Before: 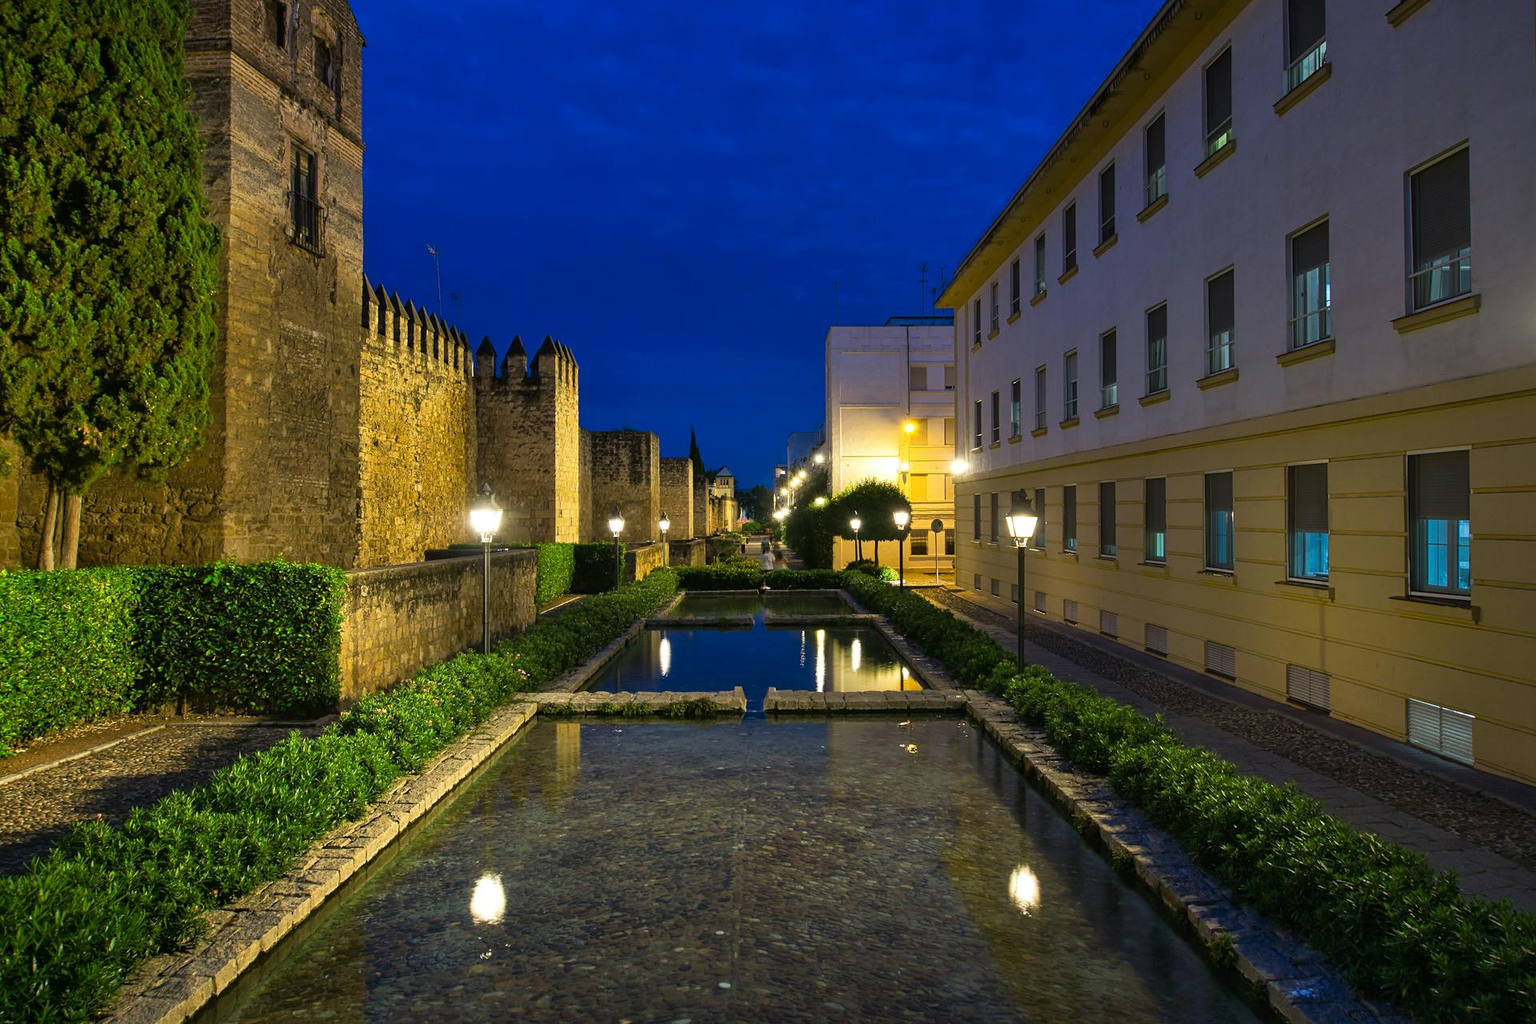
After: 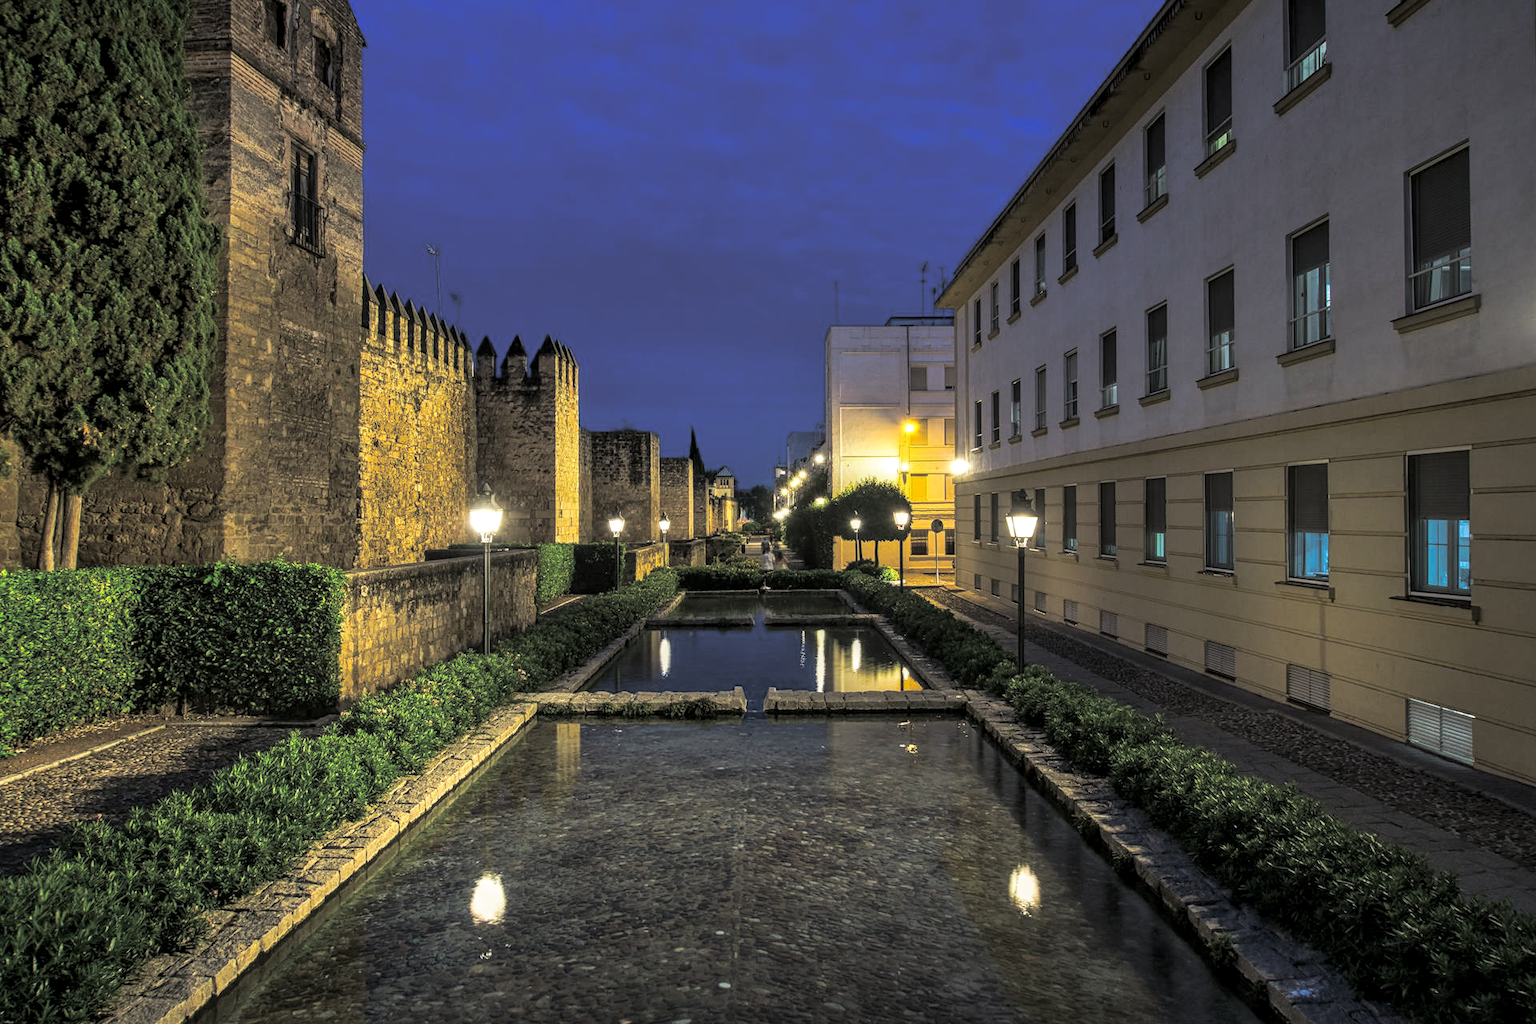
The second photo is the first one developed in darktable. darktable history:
exposure: exposure 0.2 EV, compensate highlight preservation false
color balance rgb: on, module defaults
local contrast: highlights 0%, shadows 0%, detail 133%
split-toning: shadows › hue 43.2°, shadows › saturation 0, highlights › hue 50.4°, highlights › saturation 1
